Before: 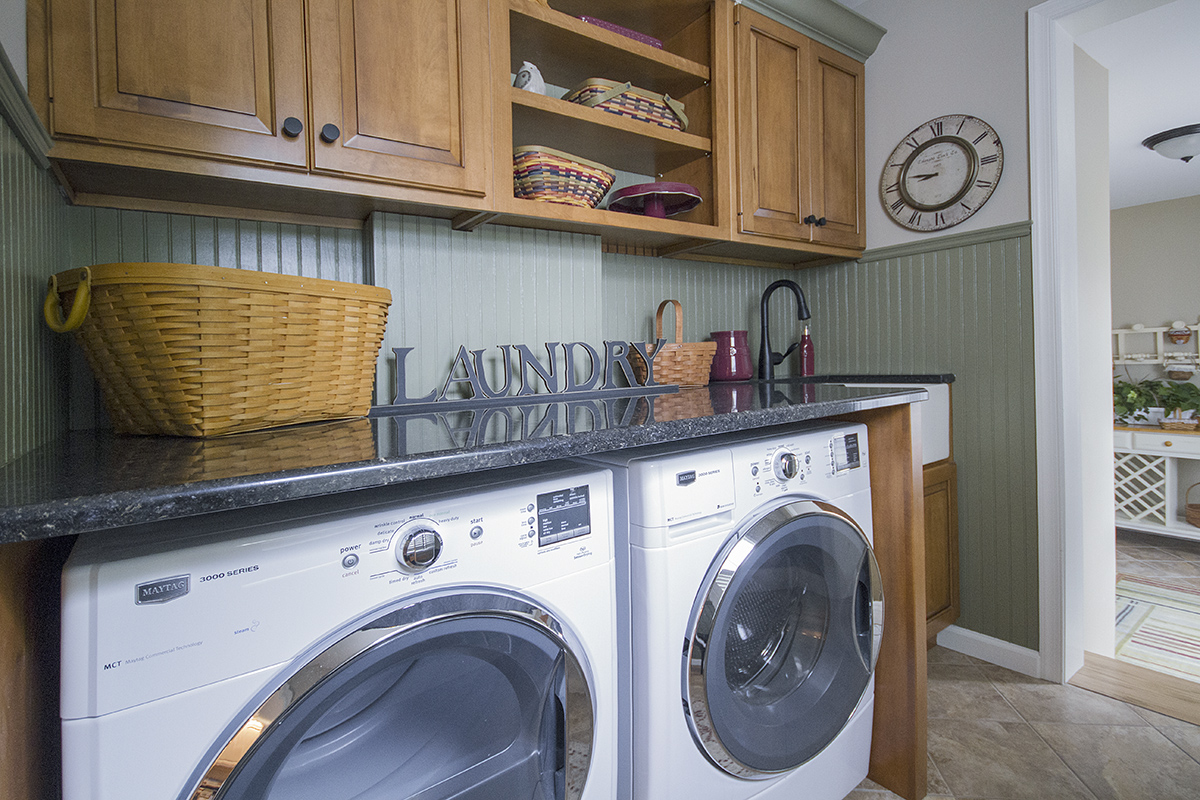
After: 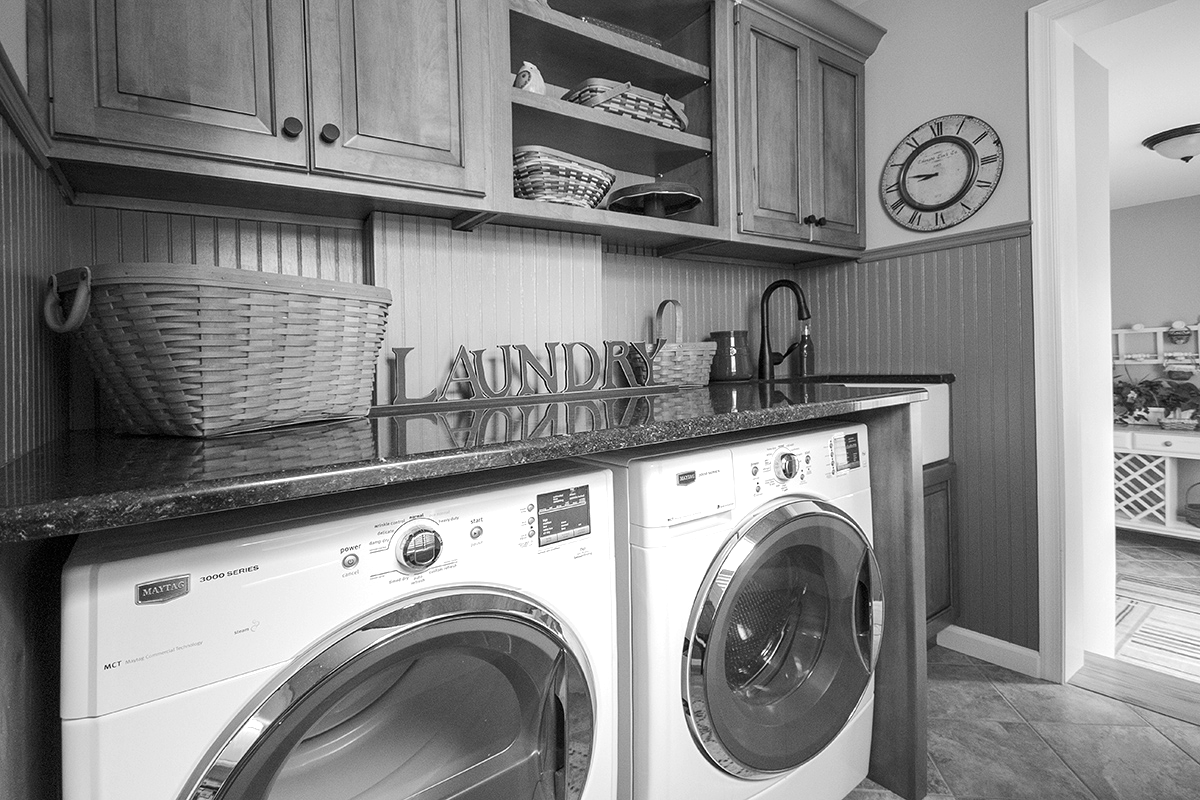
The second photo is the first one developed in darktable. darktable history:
contrast brightness saturation: saturation -1
tone equalizer: -8 EV -0.417 EV, -7 EV -0.389 EV, -6 EV -0.333 EV, -5 EV -0.222 EV, -3 EV 0.222 EV, -2 EV 0.333 EV, -1 EV 0.389 EV, +0 EV 0.417 EV, edges refinement/feathering 500, mask exposure compensation -1.57 EV, preserve details no
